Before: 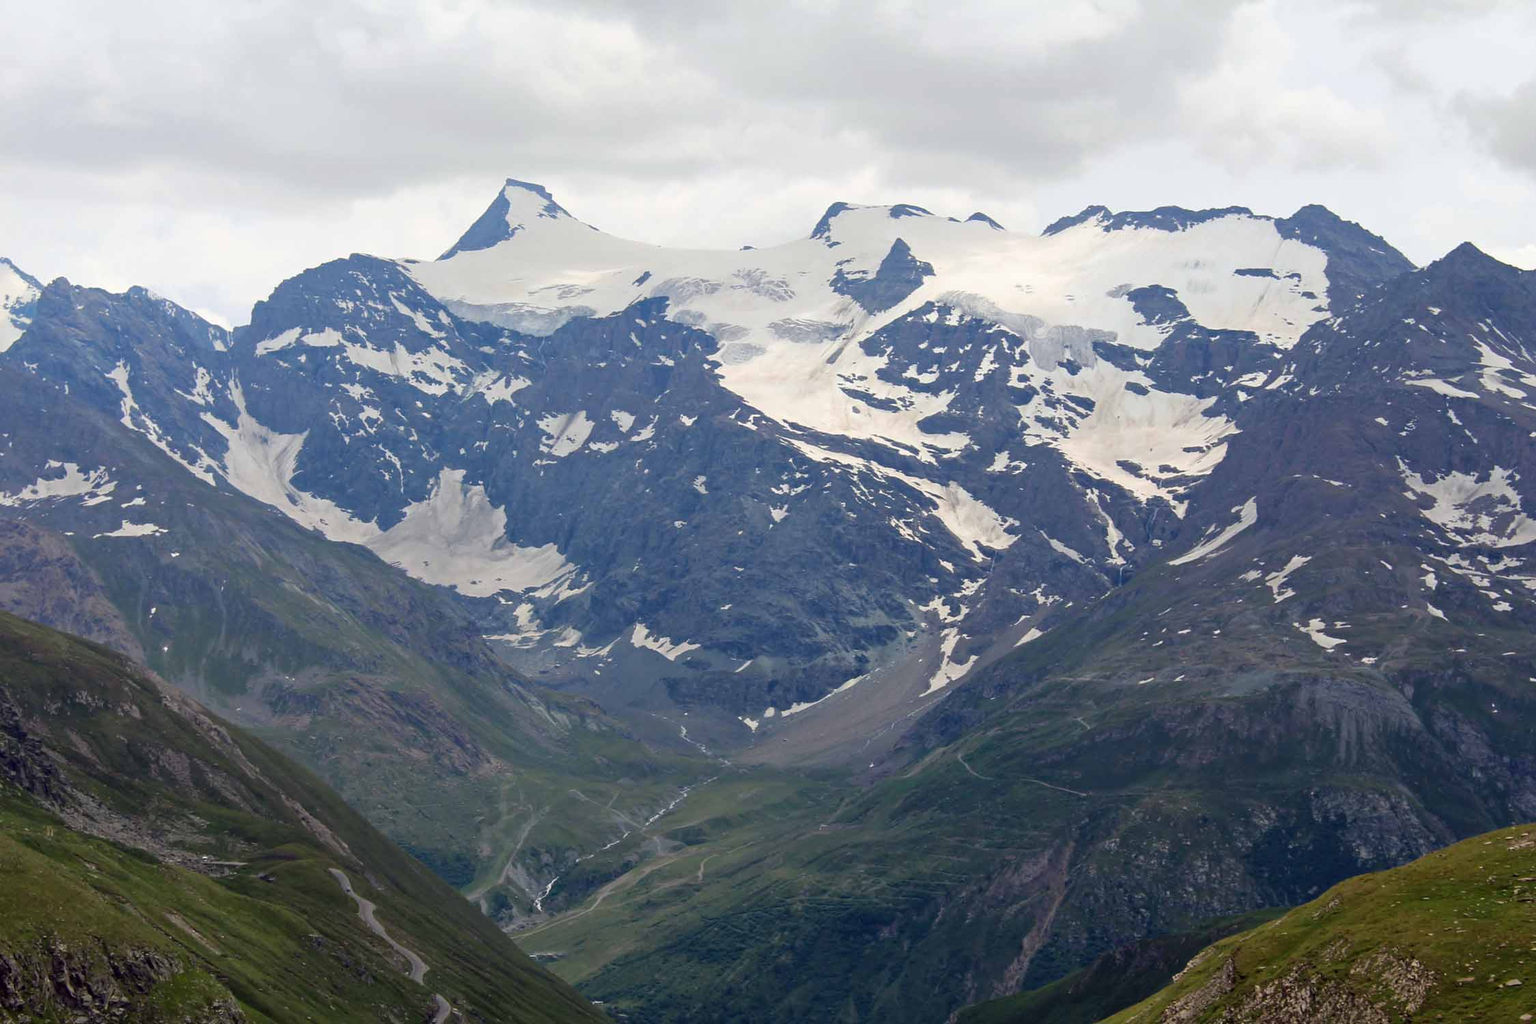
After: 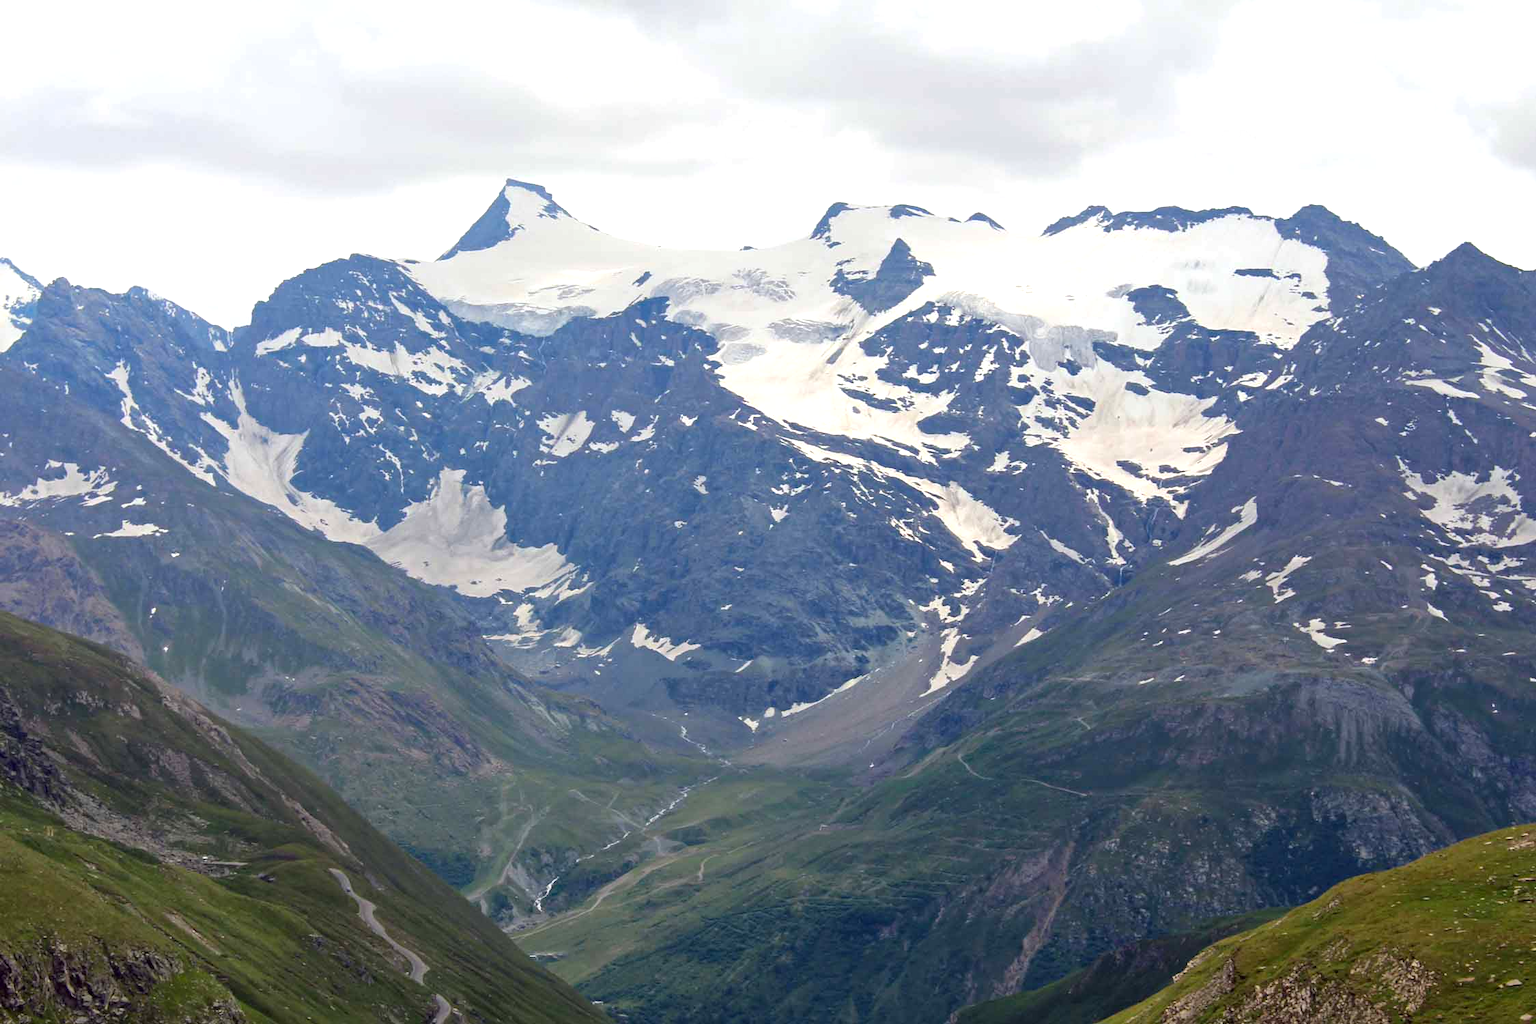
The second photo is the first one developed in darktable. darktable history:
exposure: exposure 0.785 EV, compensate highlight preservation false
shadows and highlights: radius 121.13, shadows 21.4, white point adjustment -9.72, highlights -14.39, soften with gaussian
